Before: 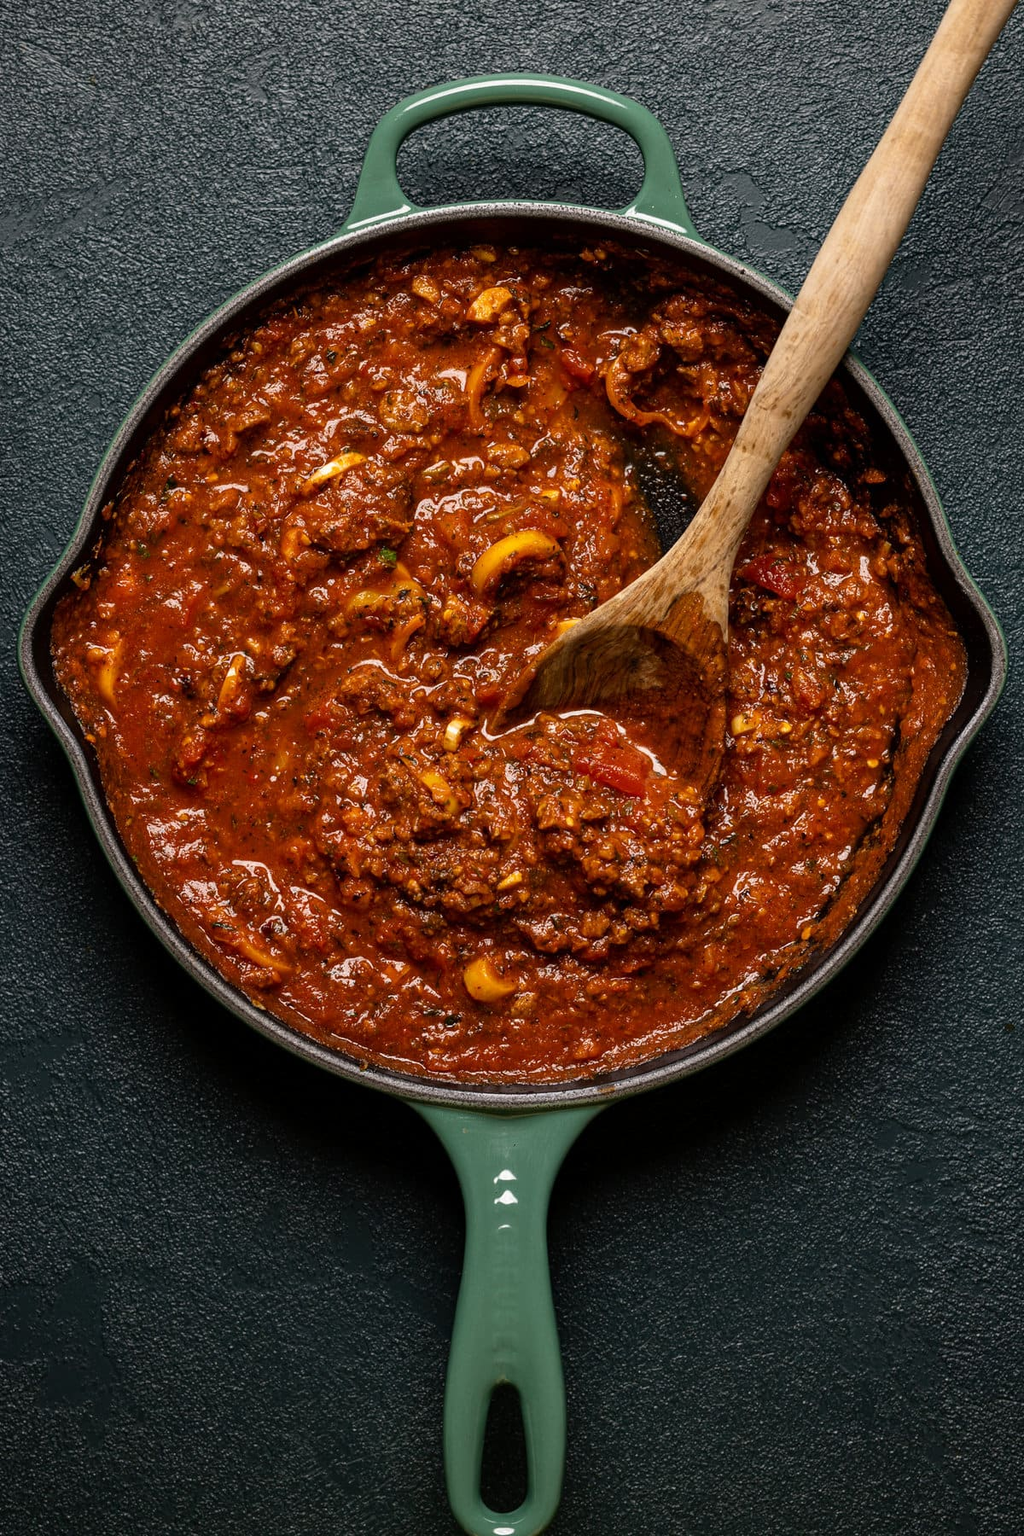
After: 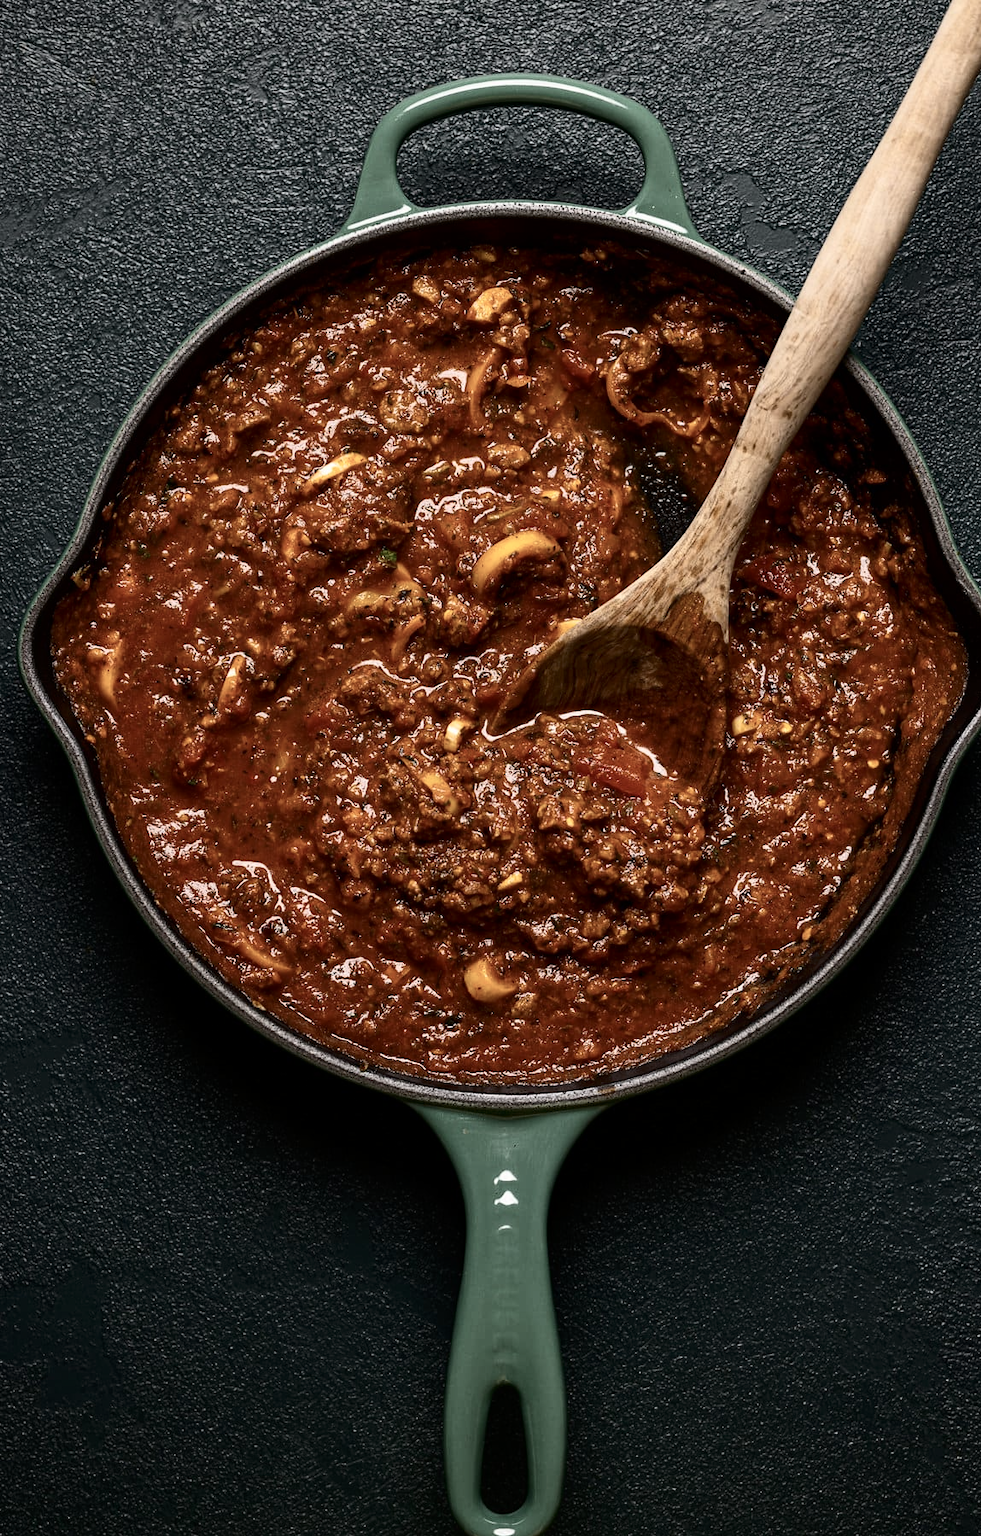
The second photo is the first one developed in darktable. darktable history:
contrast brightness saturation: contrast 0.252, saturation -0.319
crop: right 4.209%, bottom 0.036%
